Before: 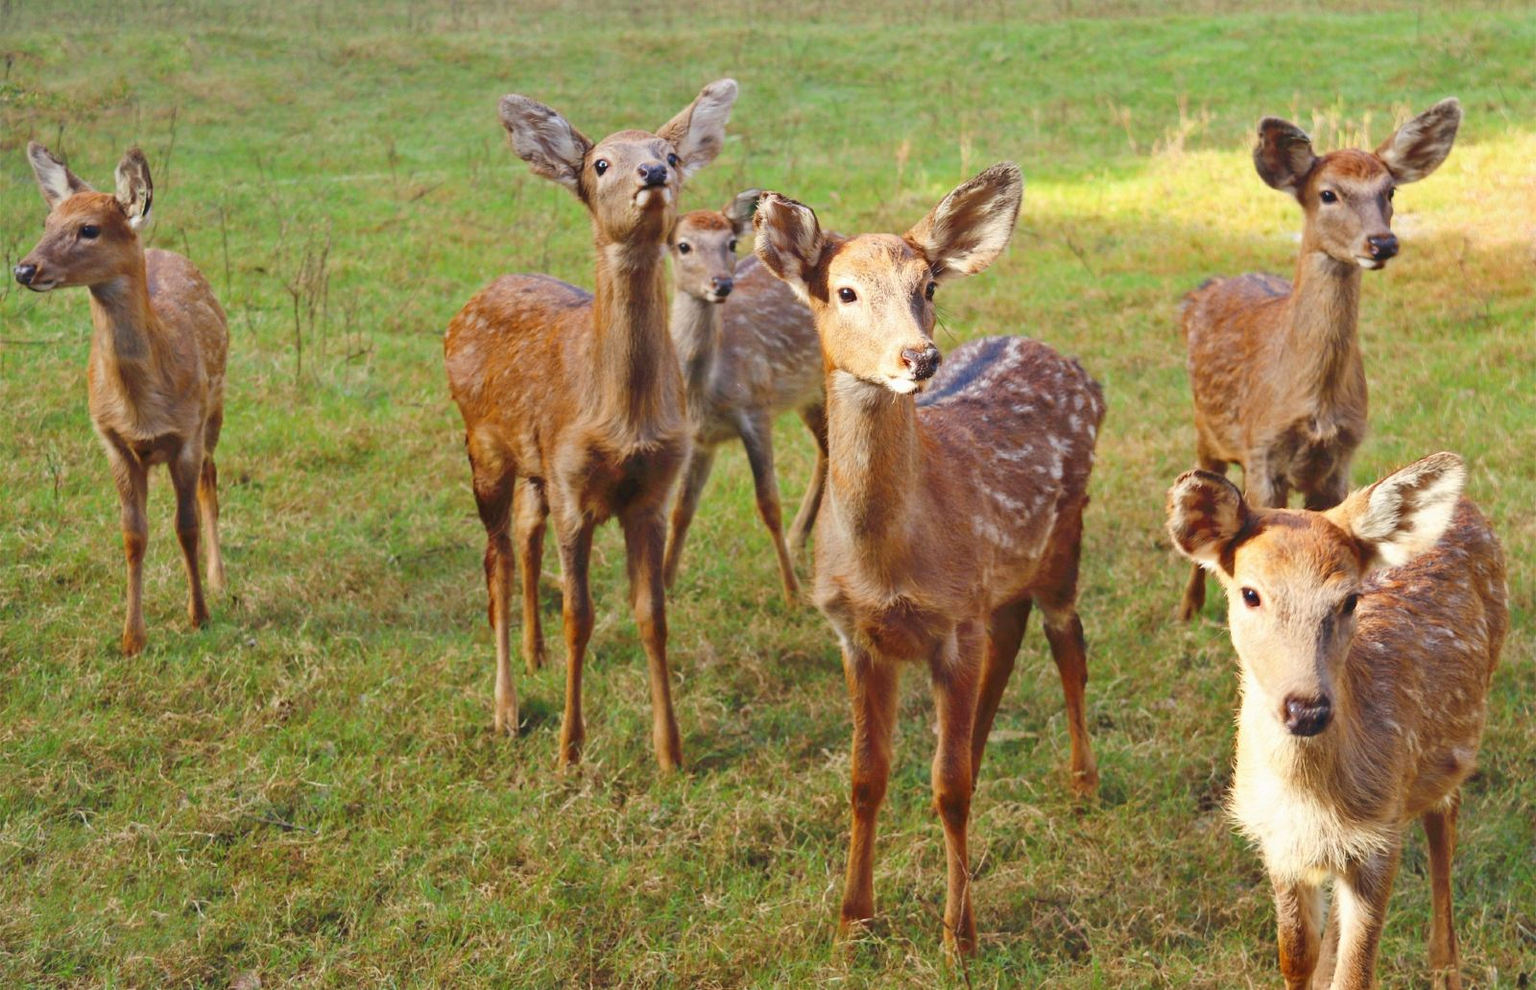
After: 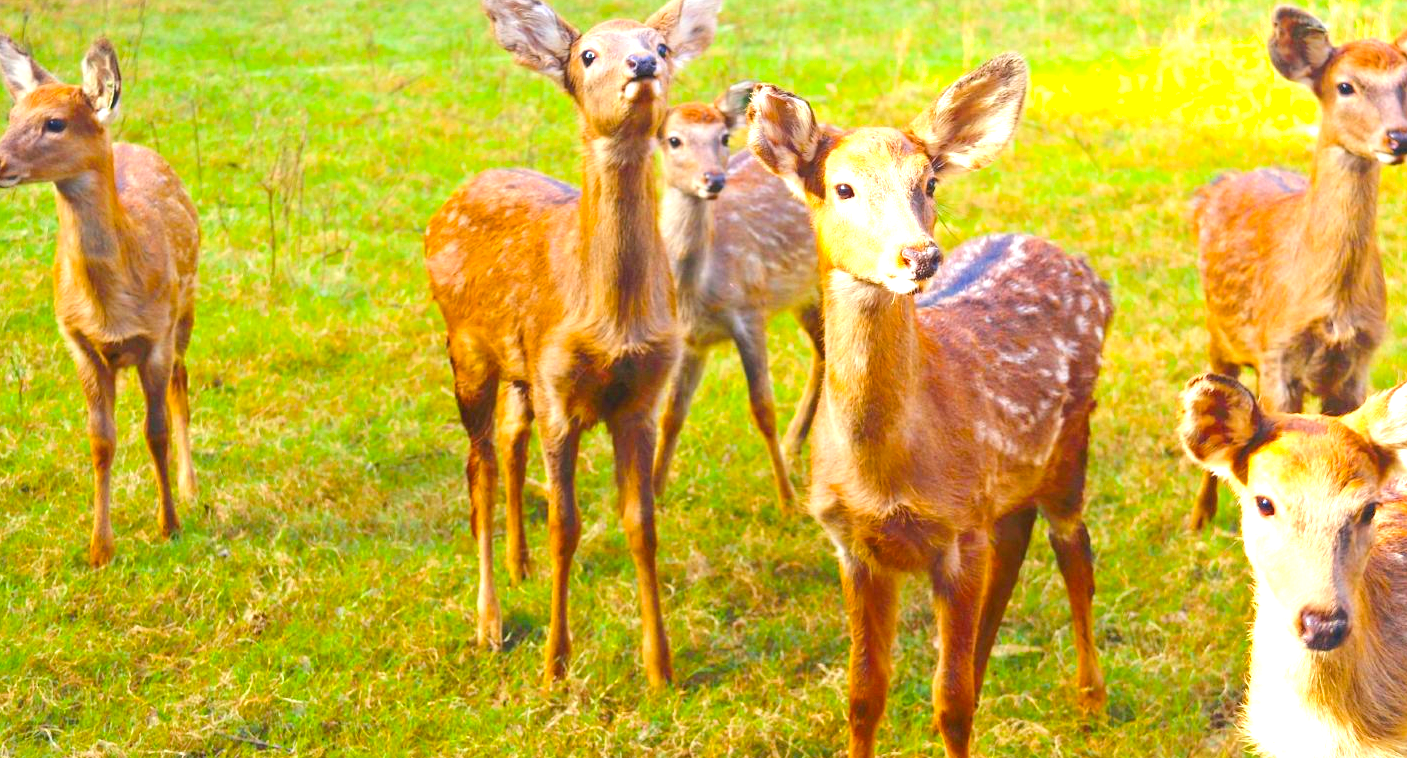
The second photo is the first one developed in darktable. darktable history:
color balance rgb: linear chroma grading › global chroma 15%, perceptual saturation grading › global saturation 30%
exposure: black level correction 0, exposure 0.95 EV, compensate exposure bias true, compensate highlight preservation false
shadows and highlights: shadows -70, highlights 35, soften with gaussian
crop and rotate: left 2.425%, top 11.305%, right 9.6%, bottom 15.08%
